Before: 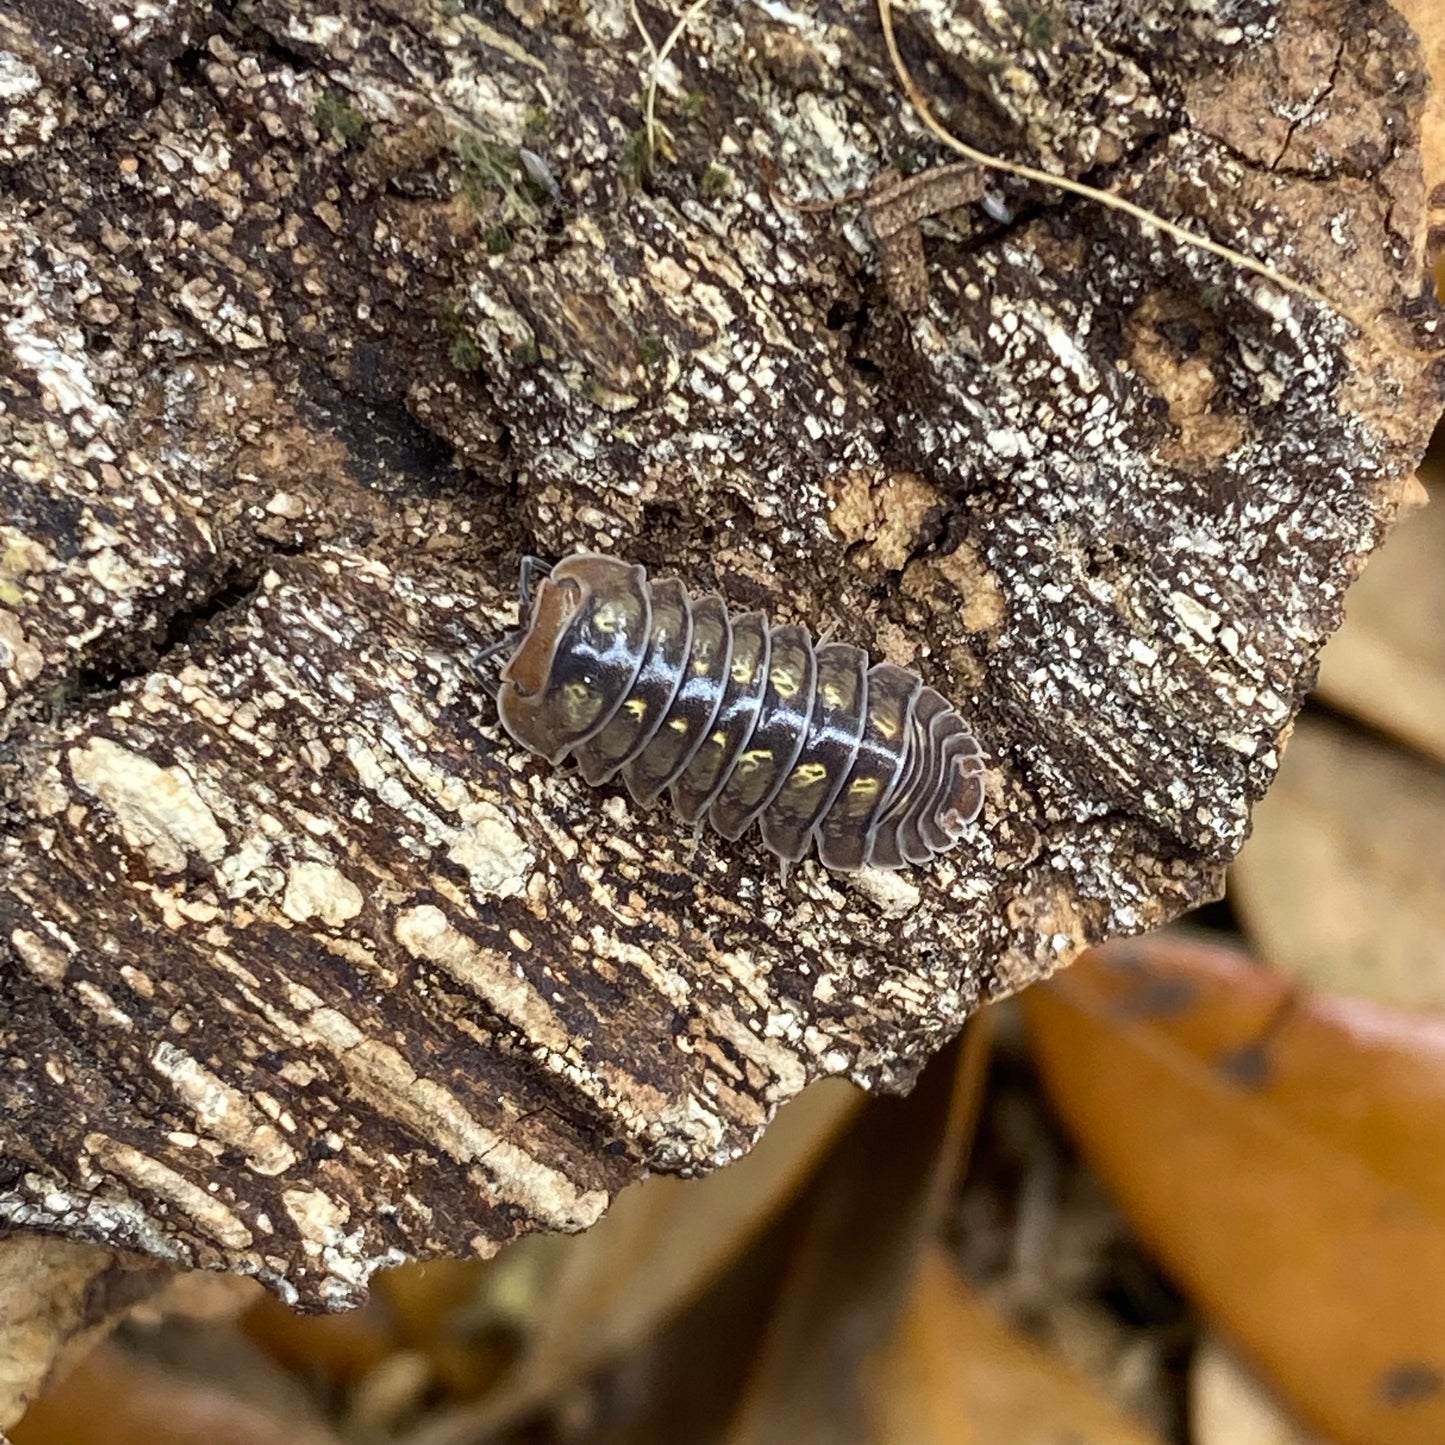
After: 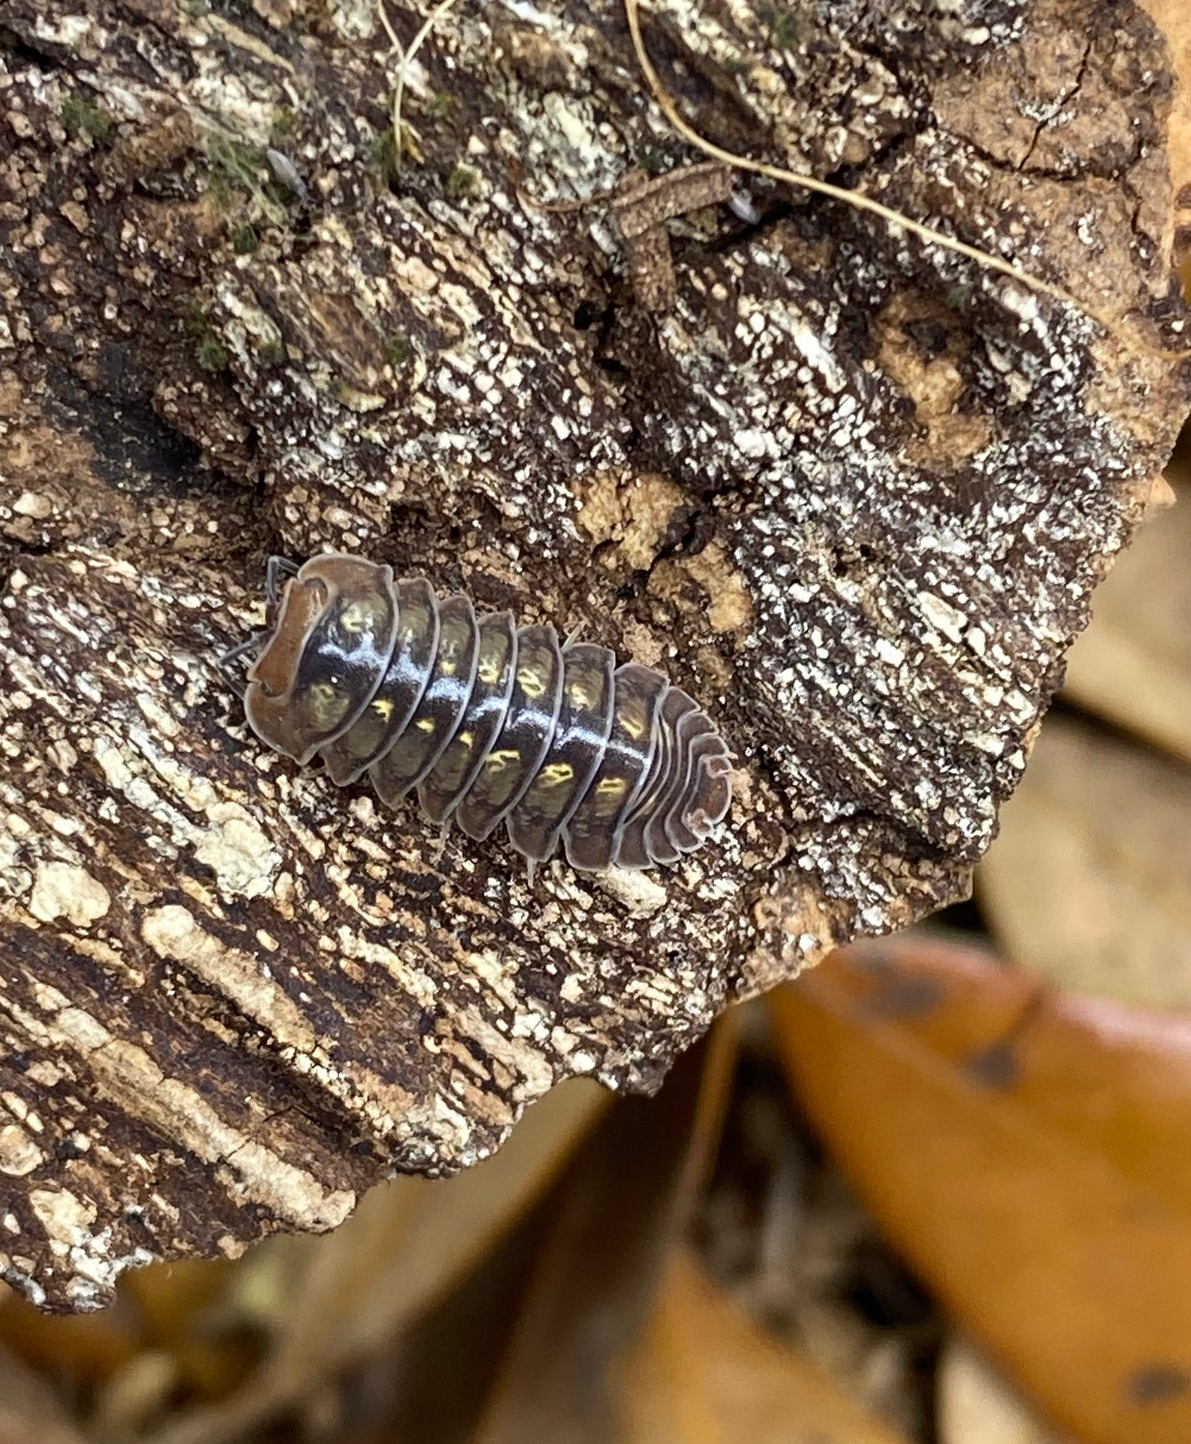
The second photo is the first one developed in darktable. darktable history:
crop: left 17.513%, bottom 0.026%
